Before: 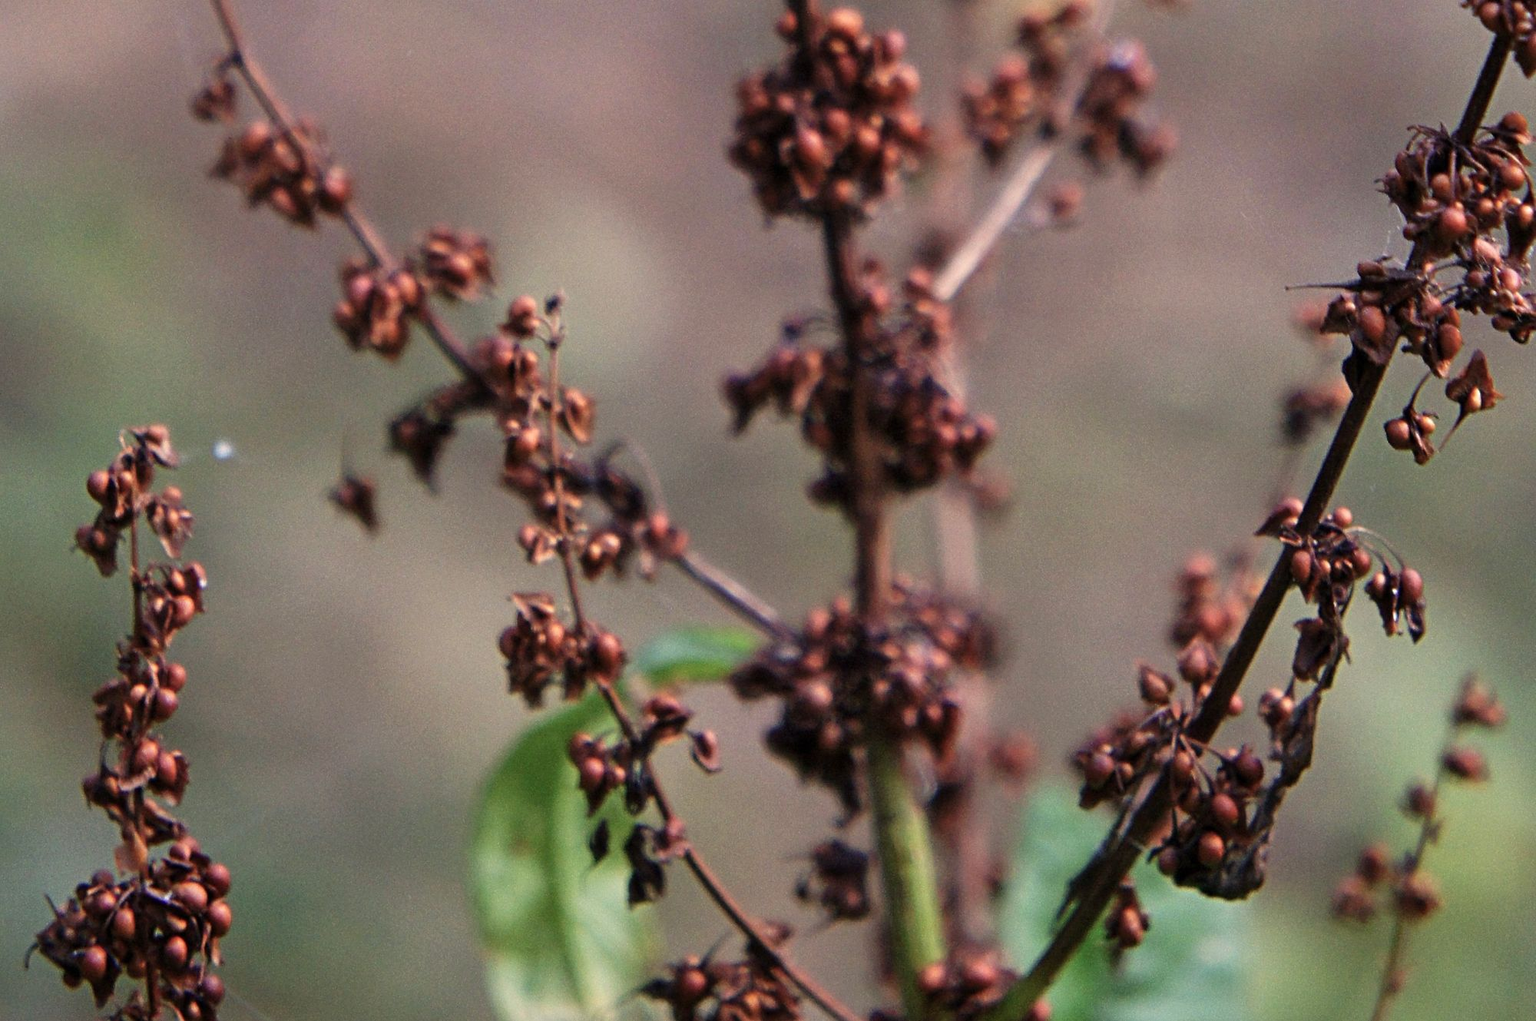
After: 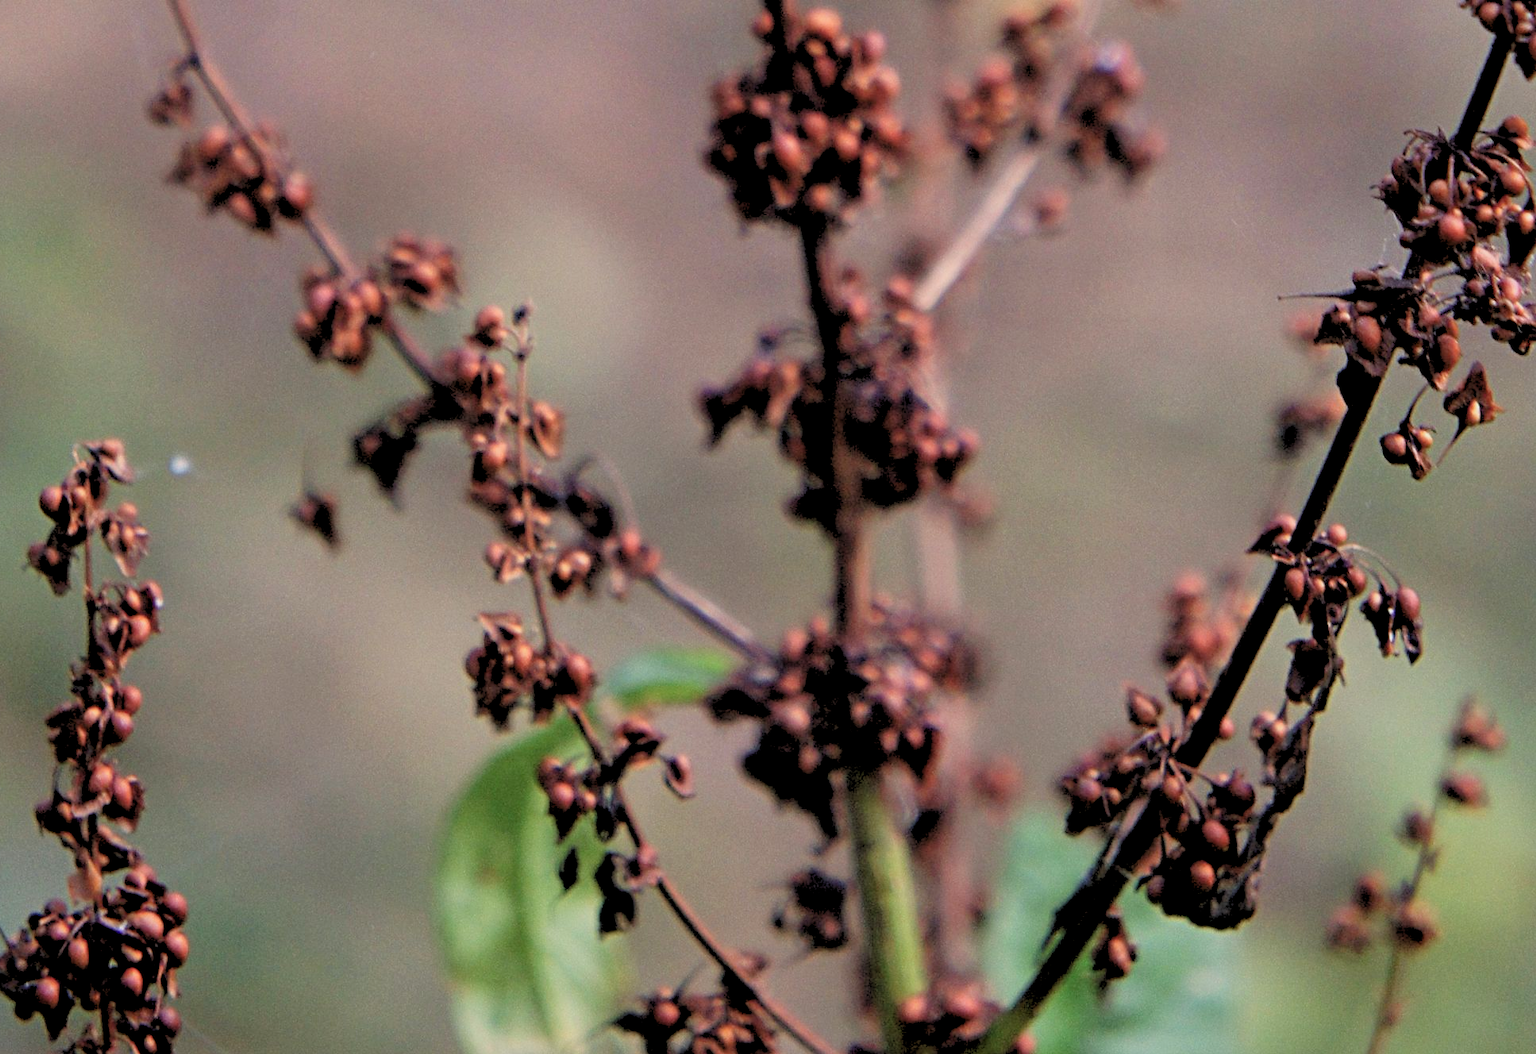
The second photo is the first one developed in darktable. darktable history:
crop and rotate: left 3.238%
rgb levels: preserve colors sum RGB, levels [[0.038, 0.433, 0.934], [0, 0.5, 1], [0, 0.5, 1]]
